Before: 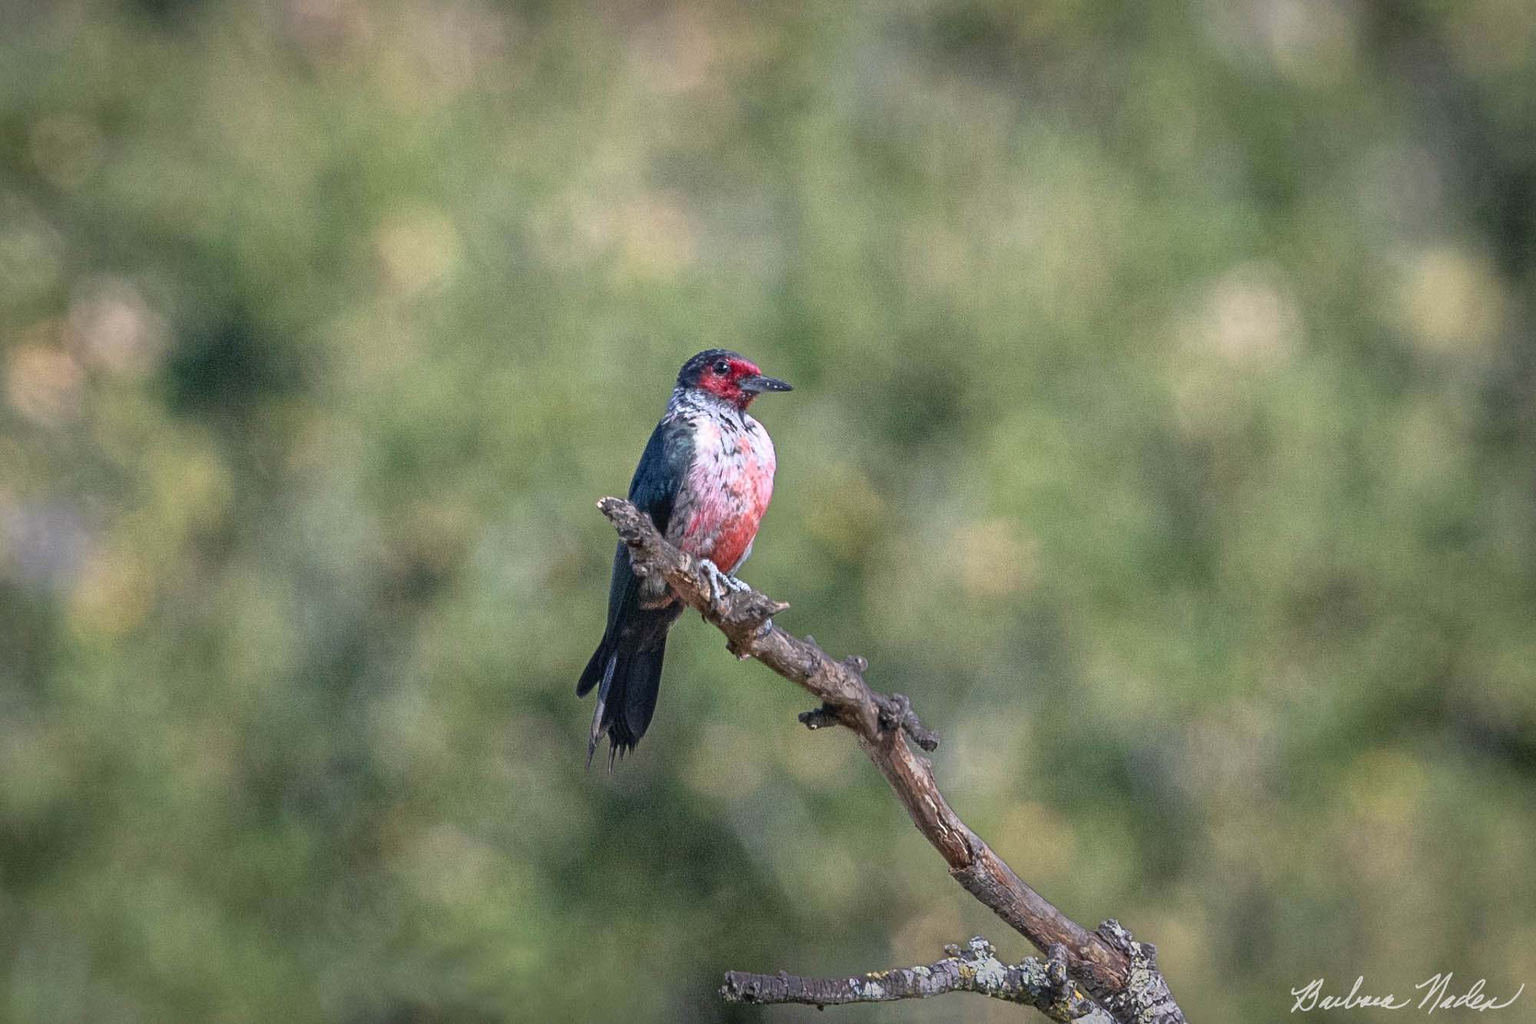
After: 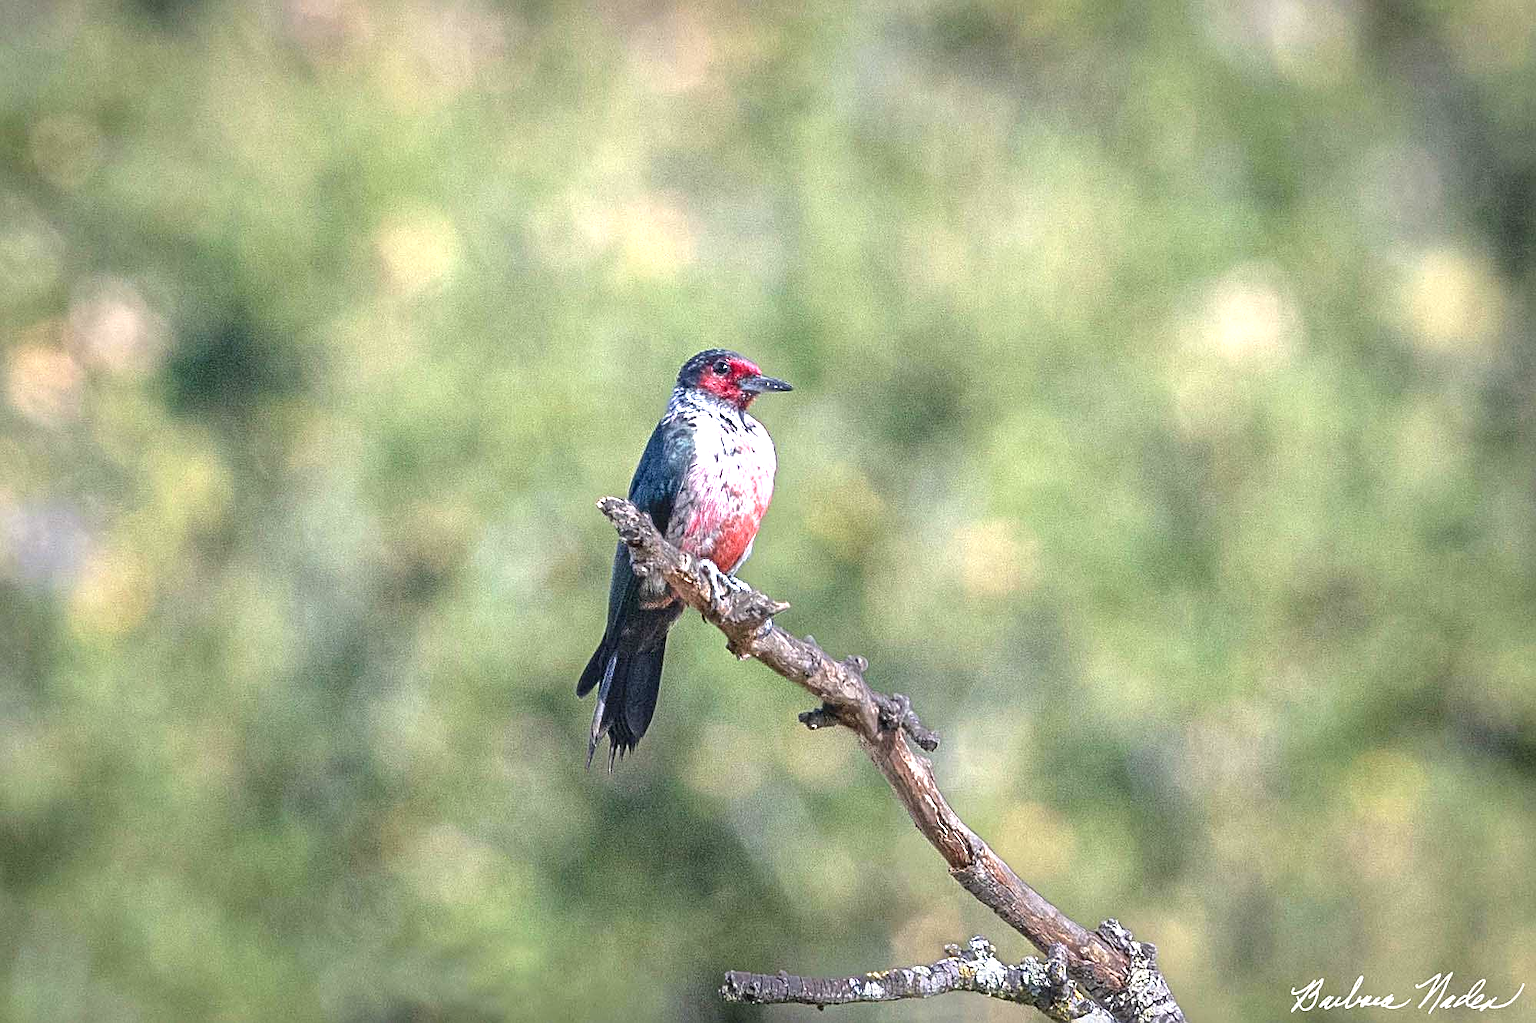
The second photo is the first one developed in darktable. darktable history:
exposure: black level correction 0, exposure 1 EV, compensate exposure bias true, compensate highlight preservation false
sharpen: on, module defaults
